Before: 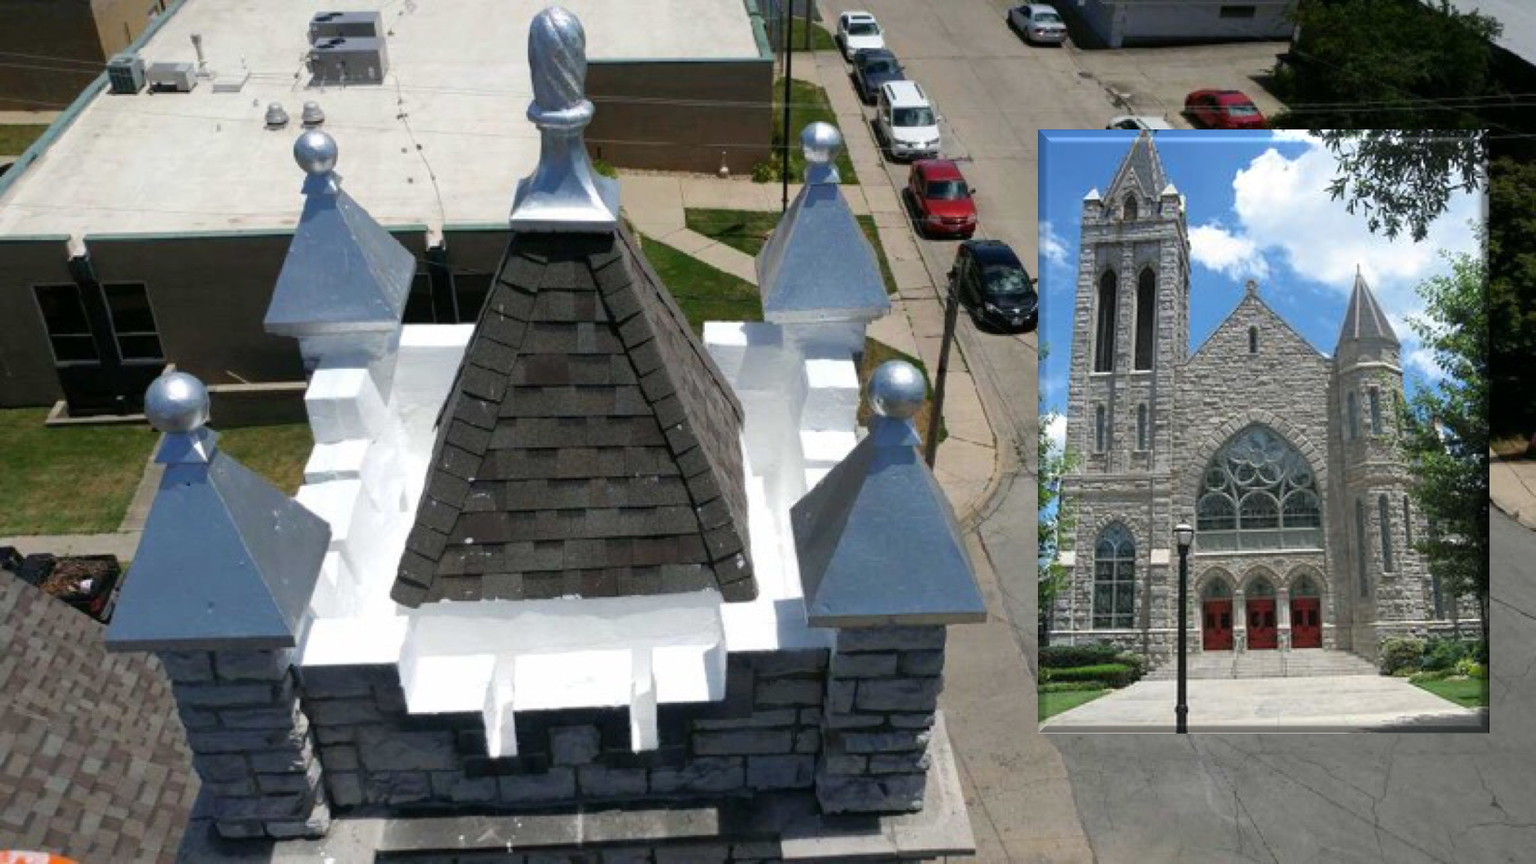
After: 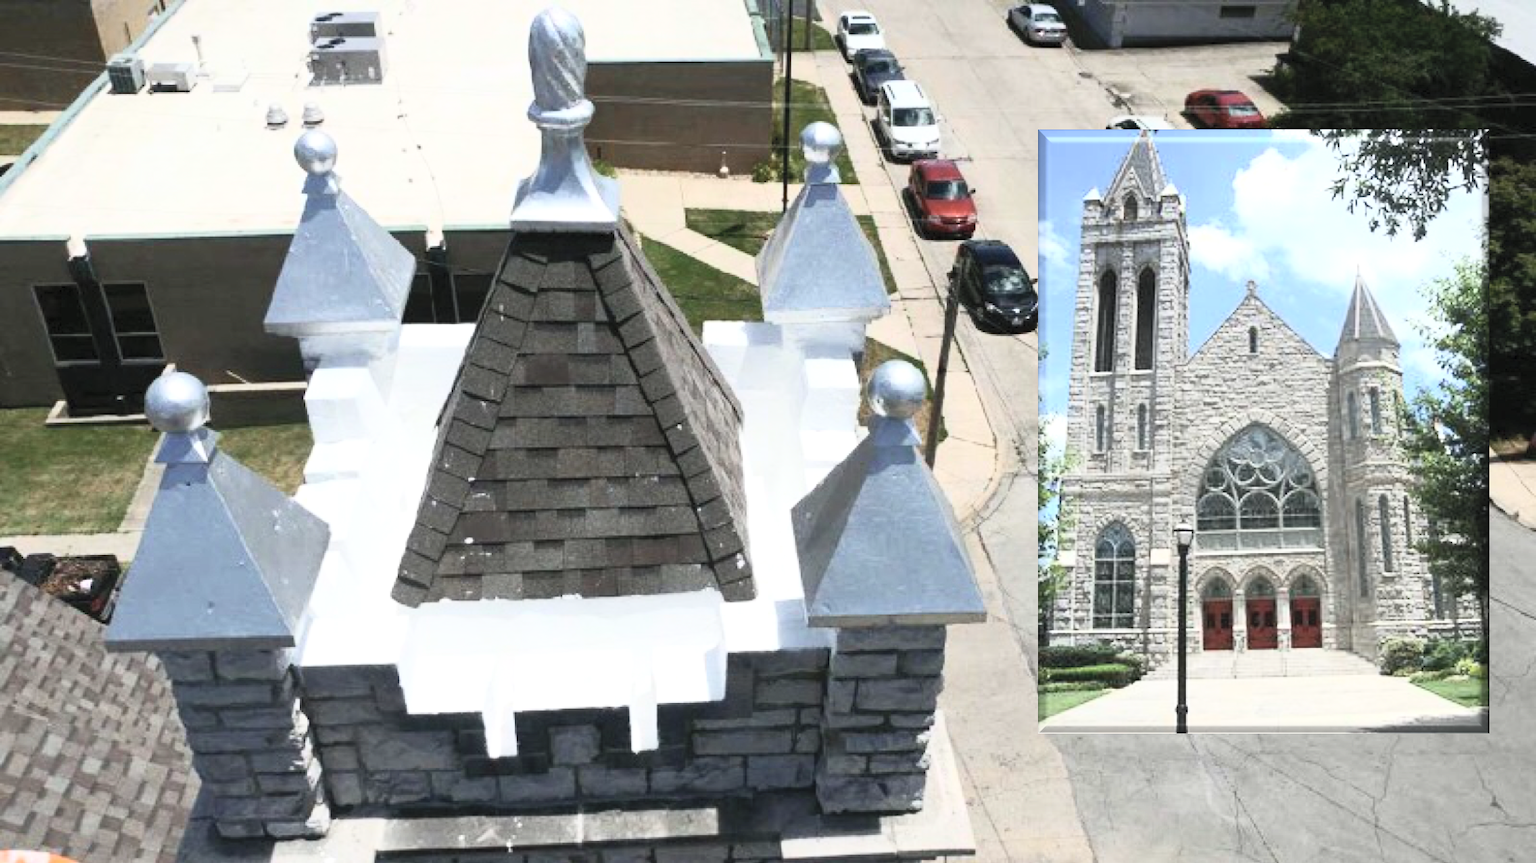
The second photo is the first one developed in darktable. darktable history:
exposure: exposure 0.2 EV, compensate highlight preservation false
contrast brightness saturation: contrast 0.43, brightness 0.56, saturation -0.19
